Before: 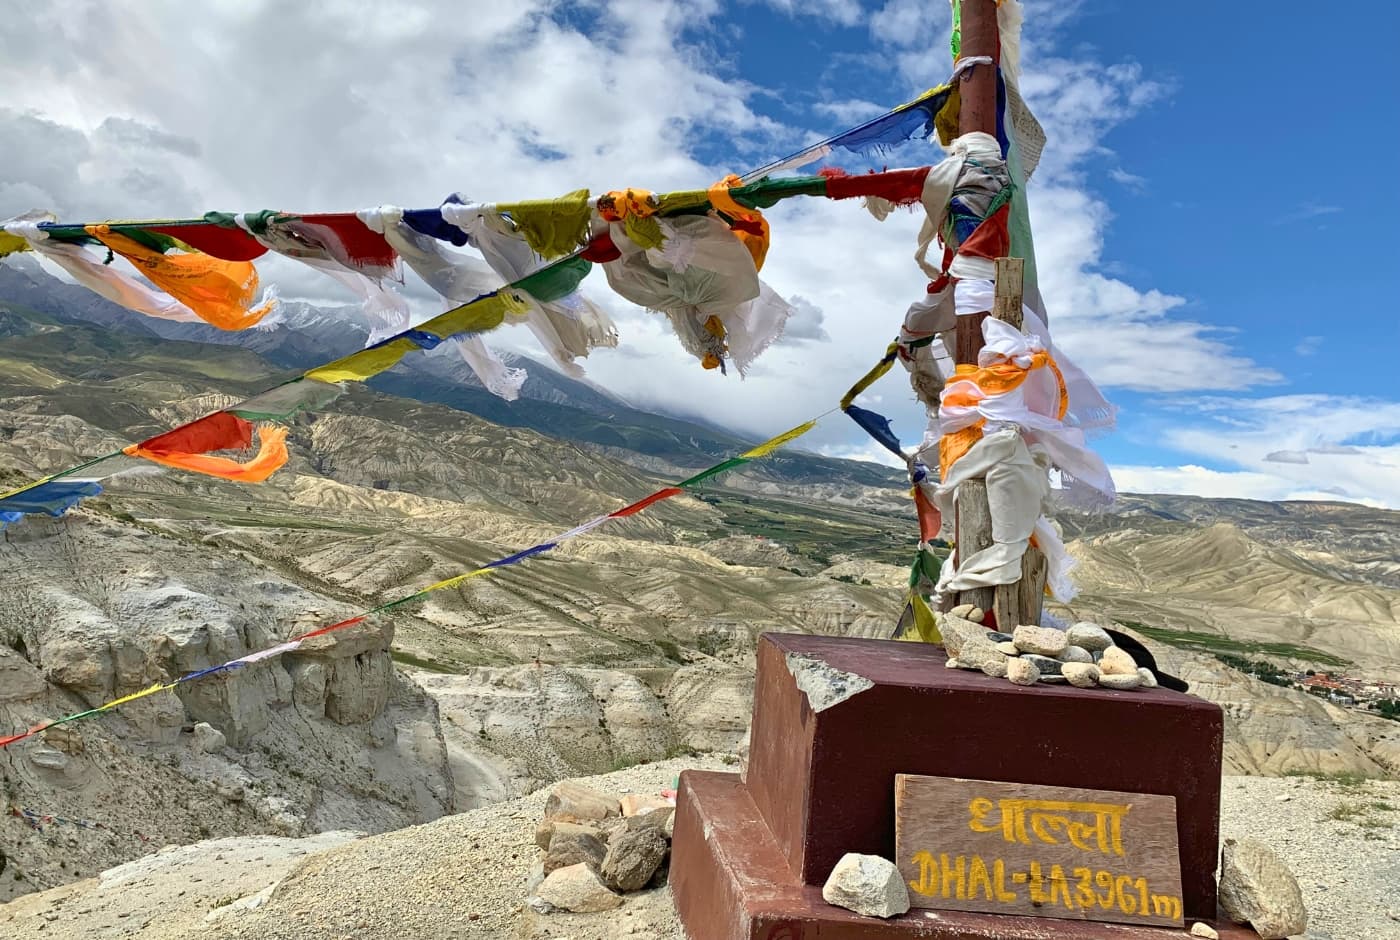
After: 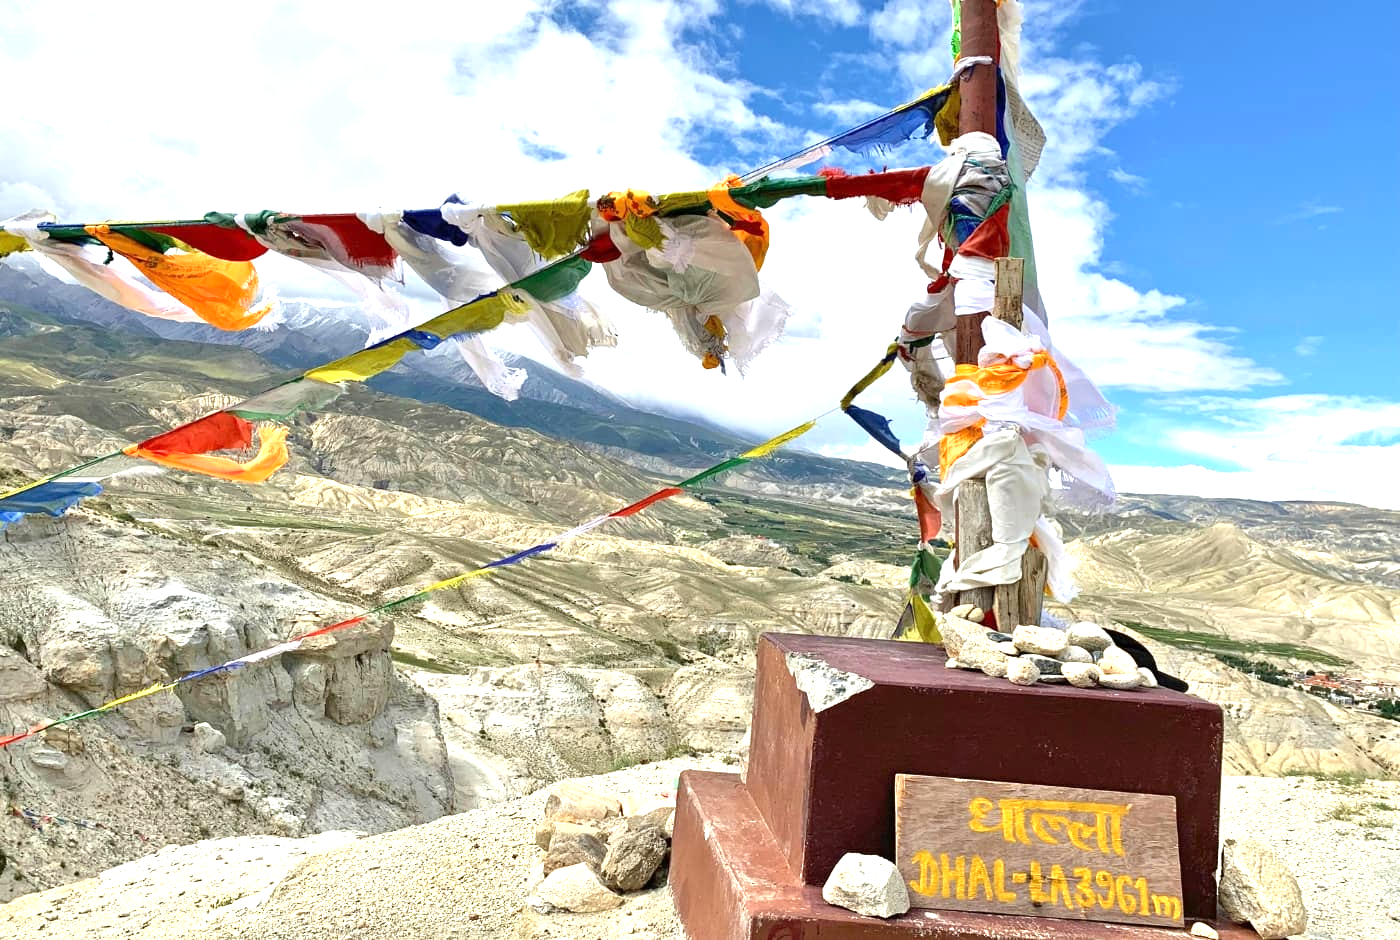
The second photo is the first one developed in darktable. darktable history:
base curve: preserve colors none
exposure: exposure 0.994 EV, compensate highlight preservation false
